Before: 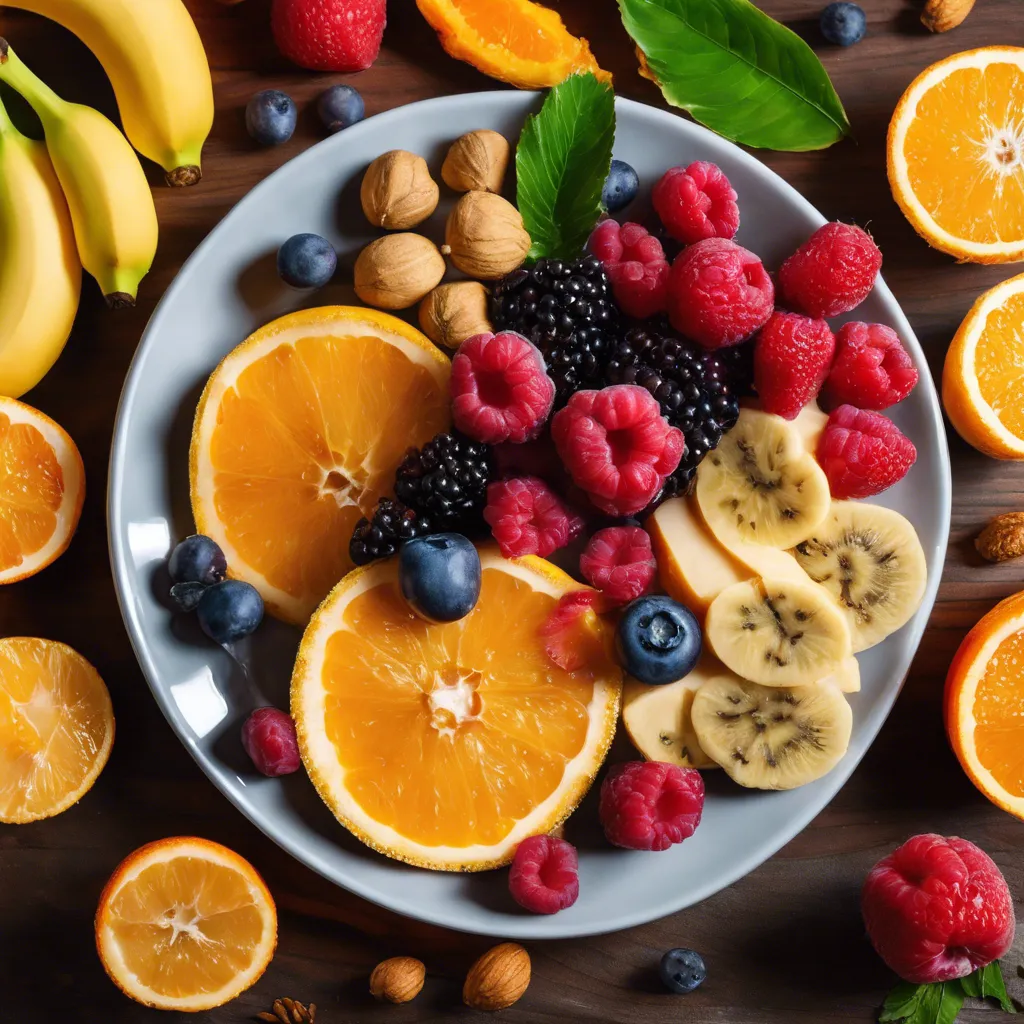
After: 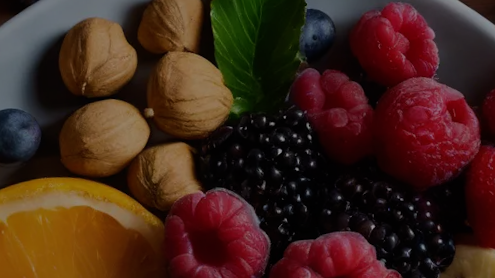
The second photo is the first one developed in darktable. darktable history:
tone equalizer: -8 EV -2 EV, -7 EV -2 EV, -6 EV -2 EV, -5 EV -2 EV, -4 EV -2 EV, -3 EV -2 EV, -2 EV -2 EV, -1 EV -1.63 EV, +0 EV -2 EV
rotate and perspective: rotation -4.98°, automatic cropping off
crop: left 28.64%, top 16.832%, right 26.637%, bottom 58.055%
